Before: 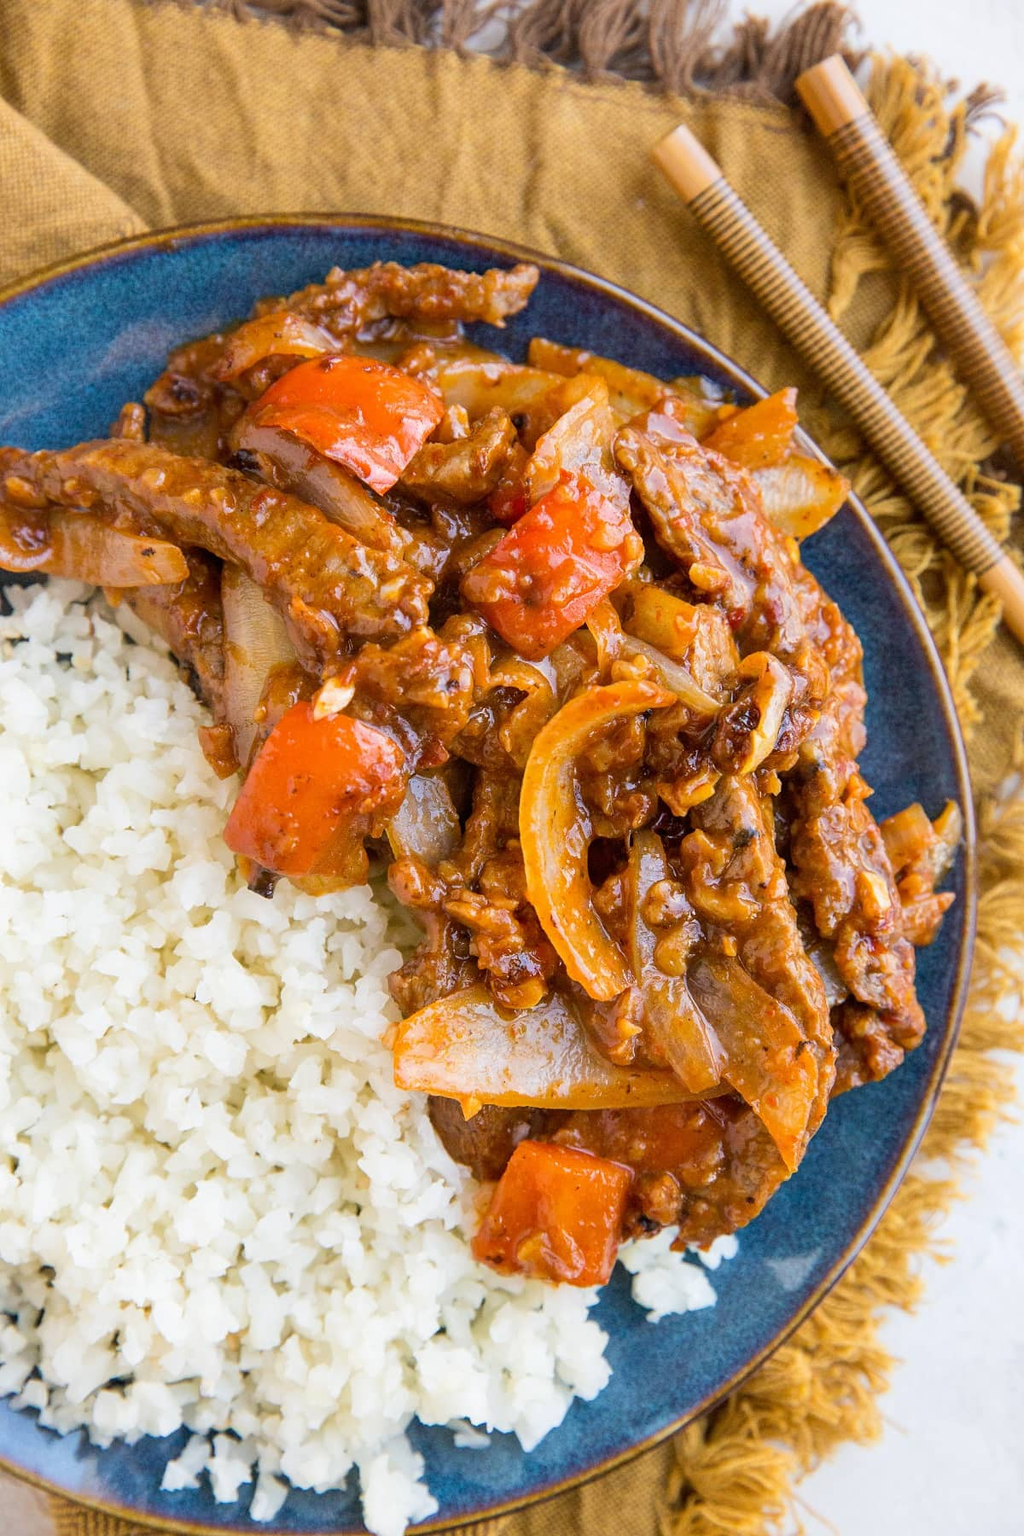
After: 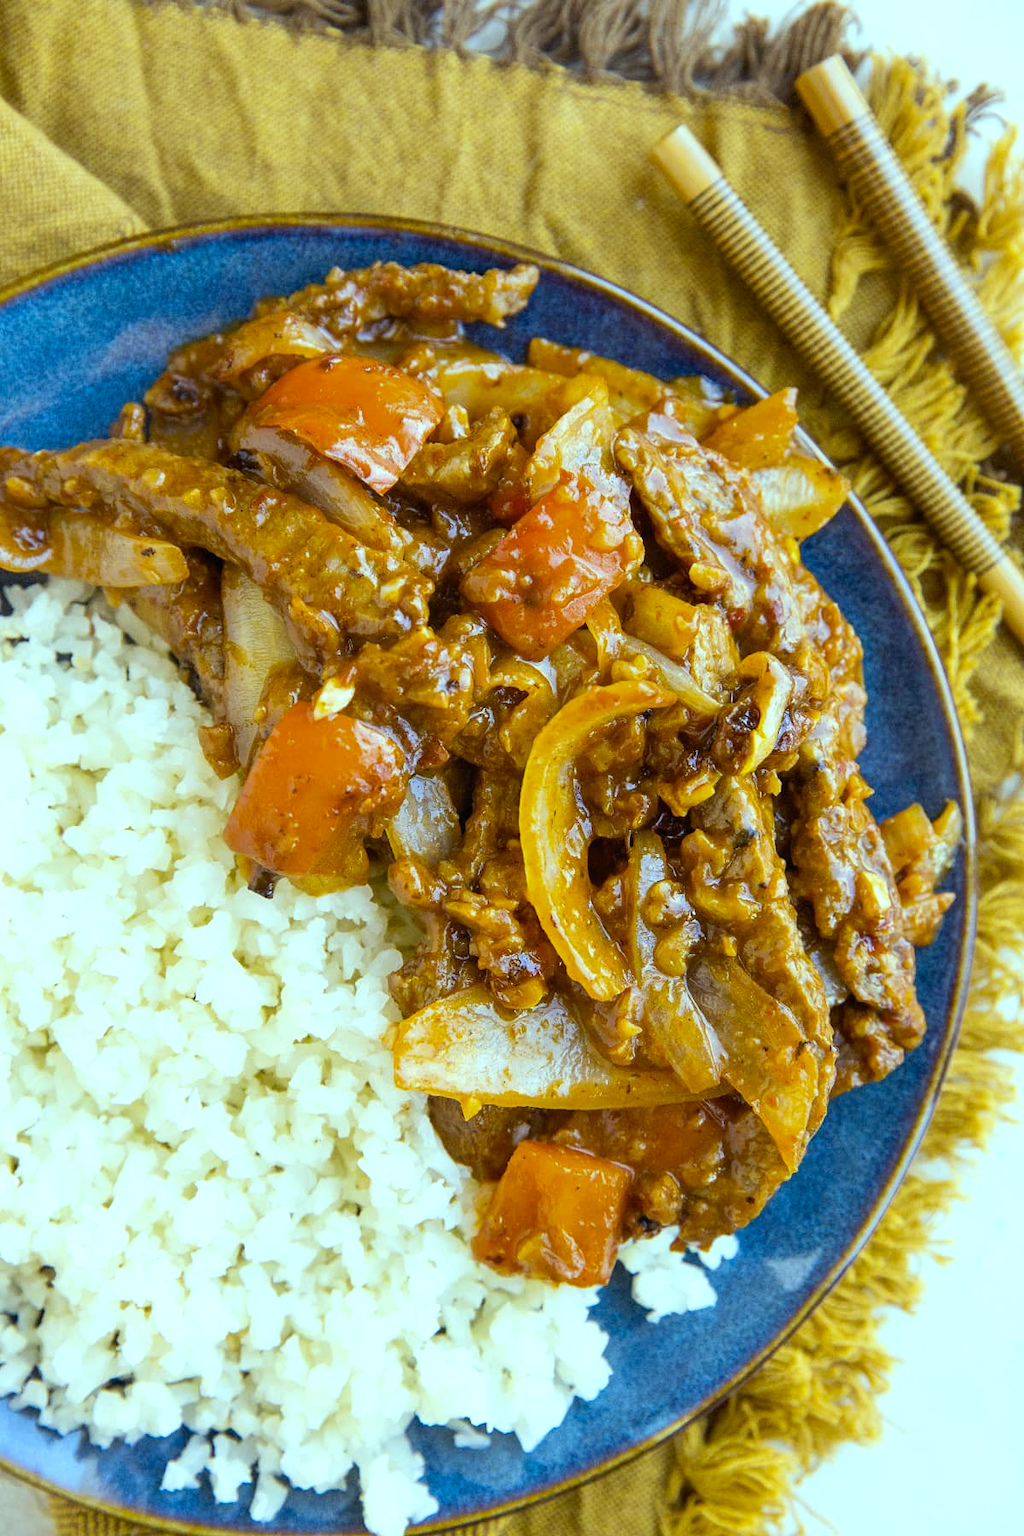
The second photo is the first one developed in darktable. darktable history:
color balance: mode lift, gamma, gain (sRGB), lift [0.997, 0.979, 1.021, 1.011], gamma [1, 1.084, 0.916, 0.998], gain [1, 0.87, 1.13, 1.101], contrast 4.55%, contrast fulcrum 38.24%, output saturation 104.09%
color contrast: green-magenta contrast 0.85, blue-yellow contrast 1.25, unbound 0
